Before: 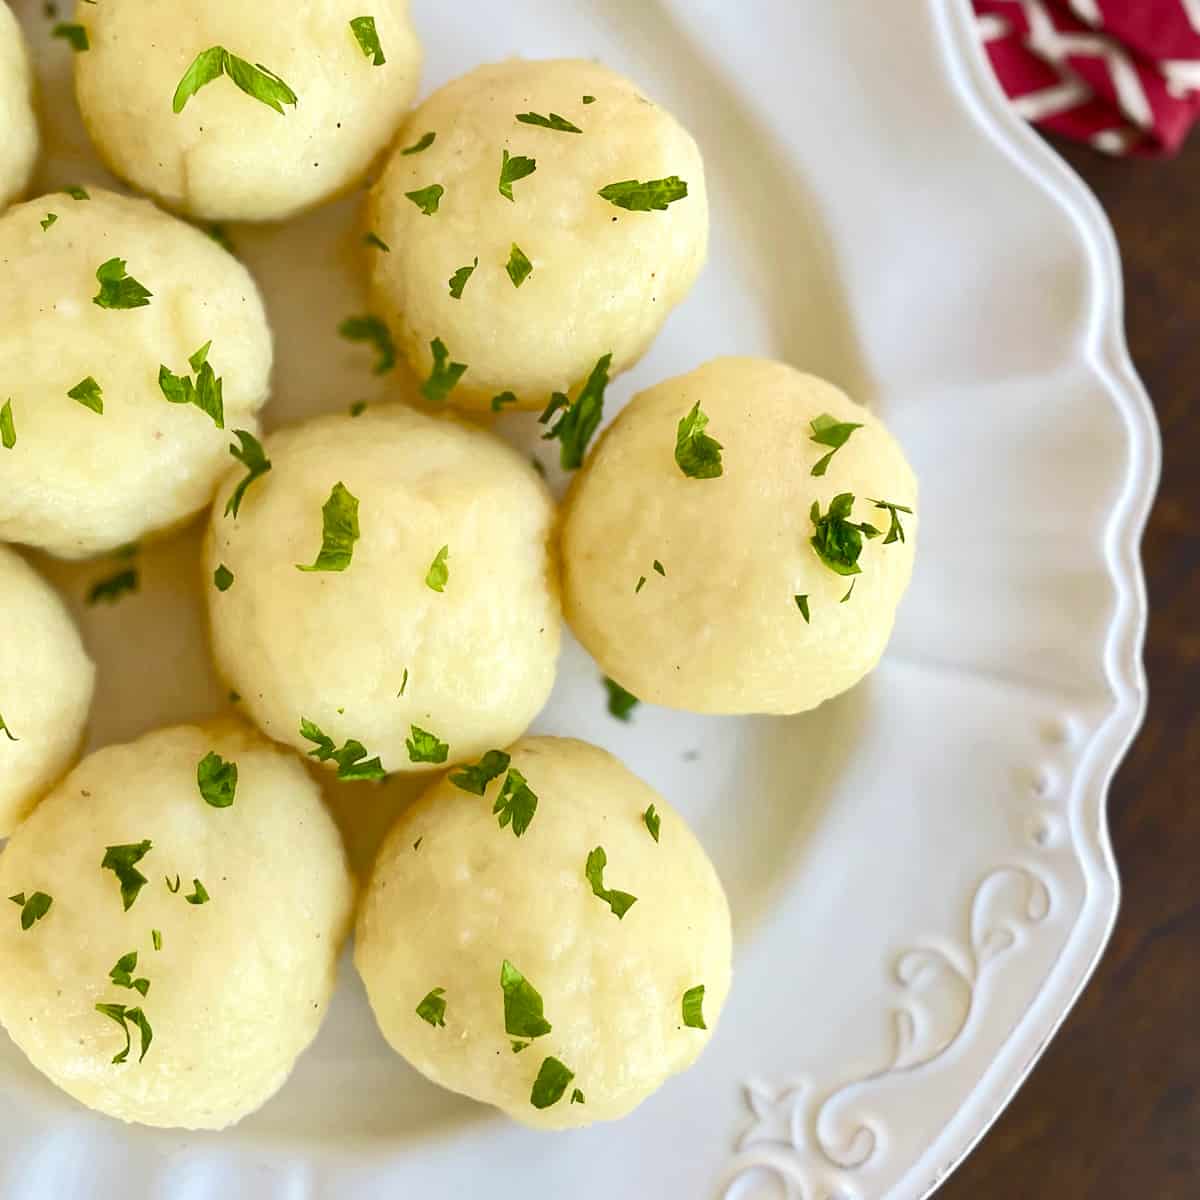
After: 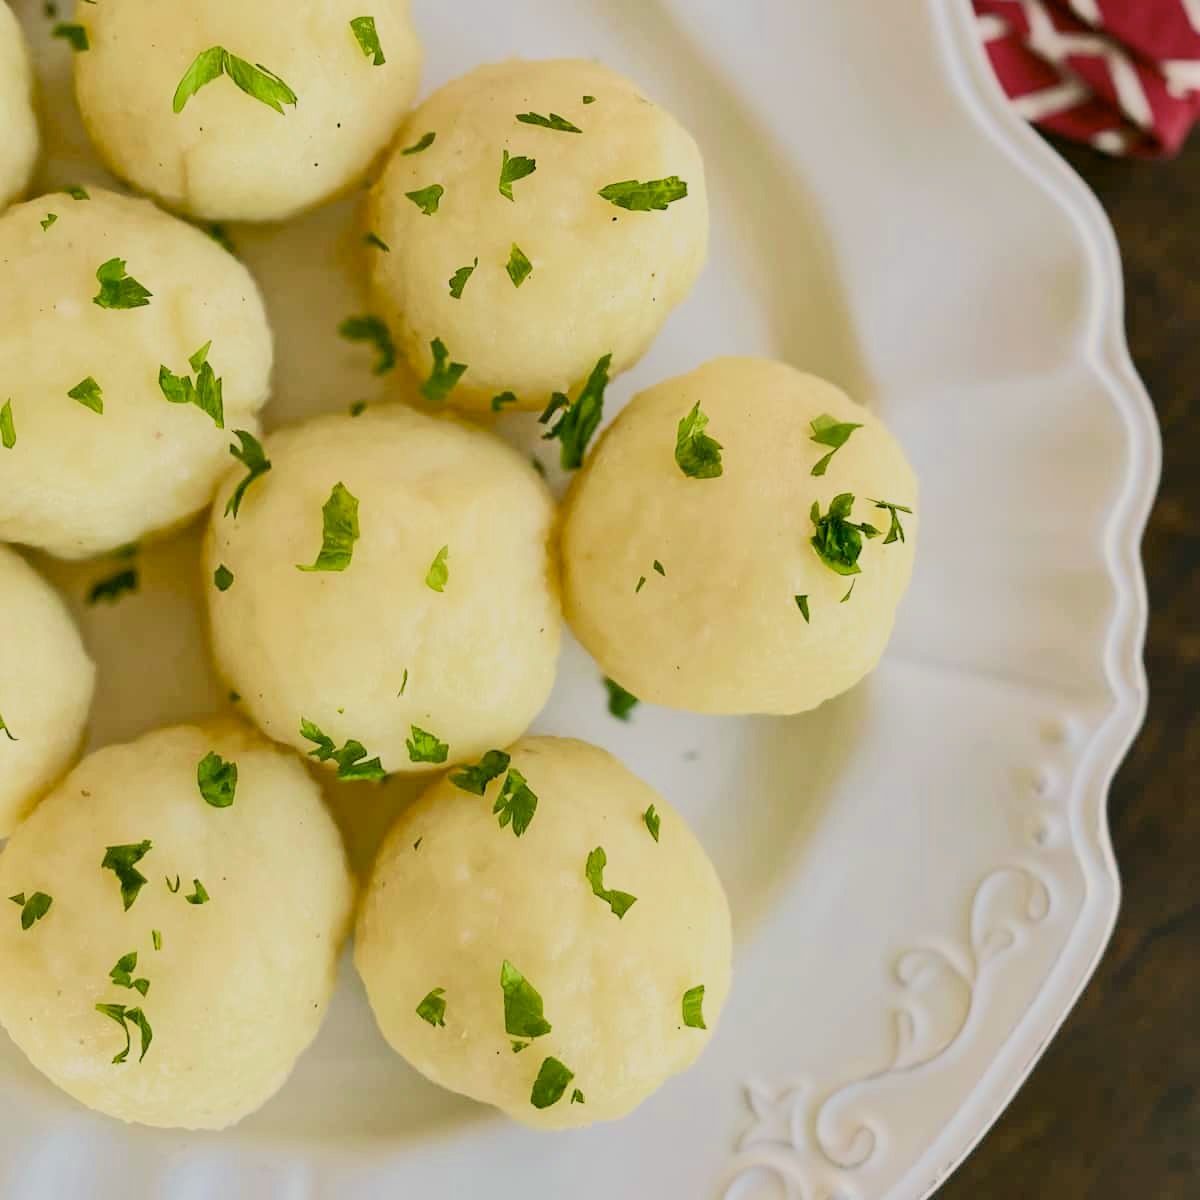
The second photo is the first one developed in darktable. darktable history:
color correction: highlights a* 4.02, highlights b* 4.98, shadows a* -7.55, shadows b* 4.98
filmic rgb: black relative exposure -7.48 EV, white relative exposure 4.83 EV, hardness 3.4, color science v6 (2022)
contrast brightness saturation: saturation -0.05
